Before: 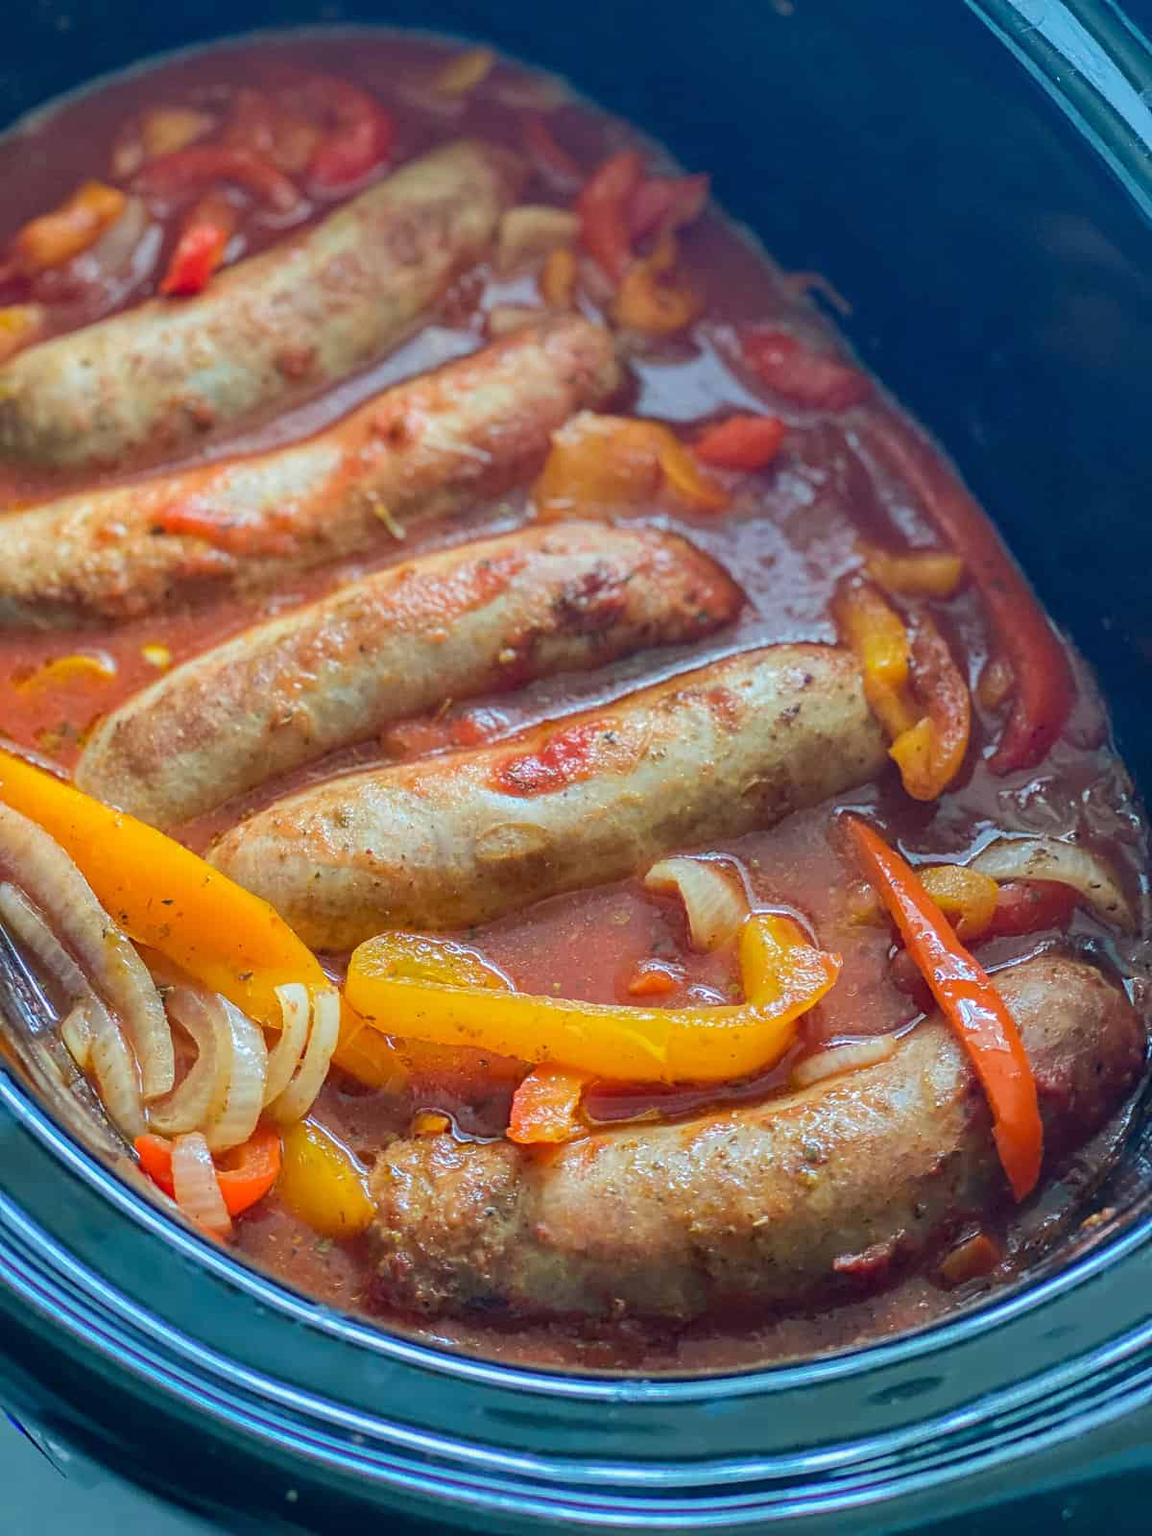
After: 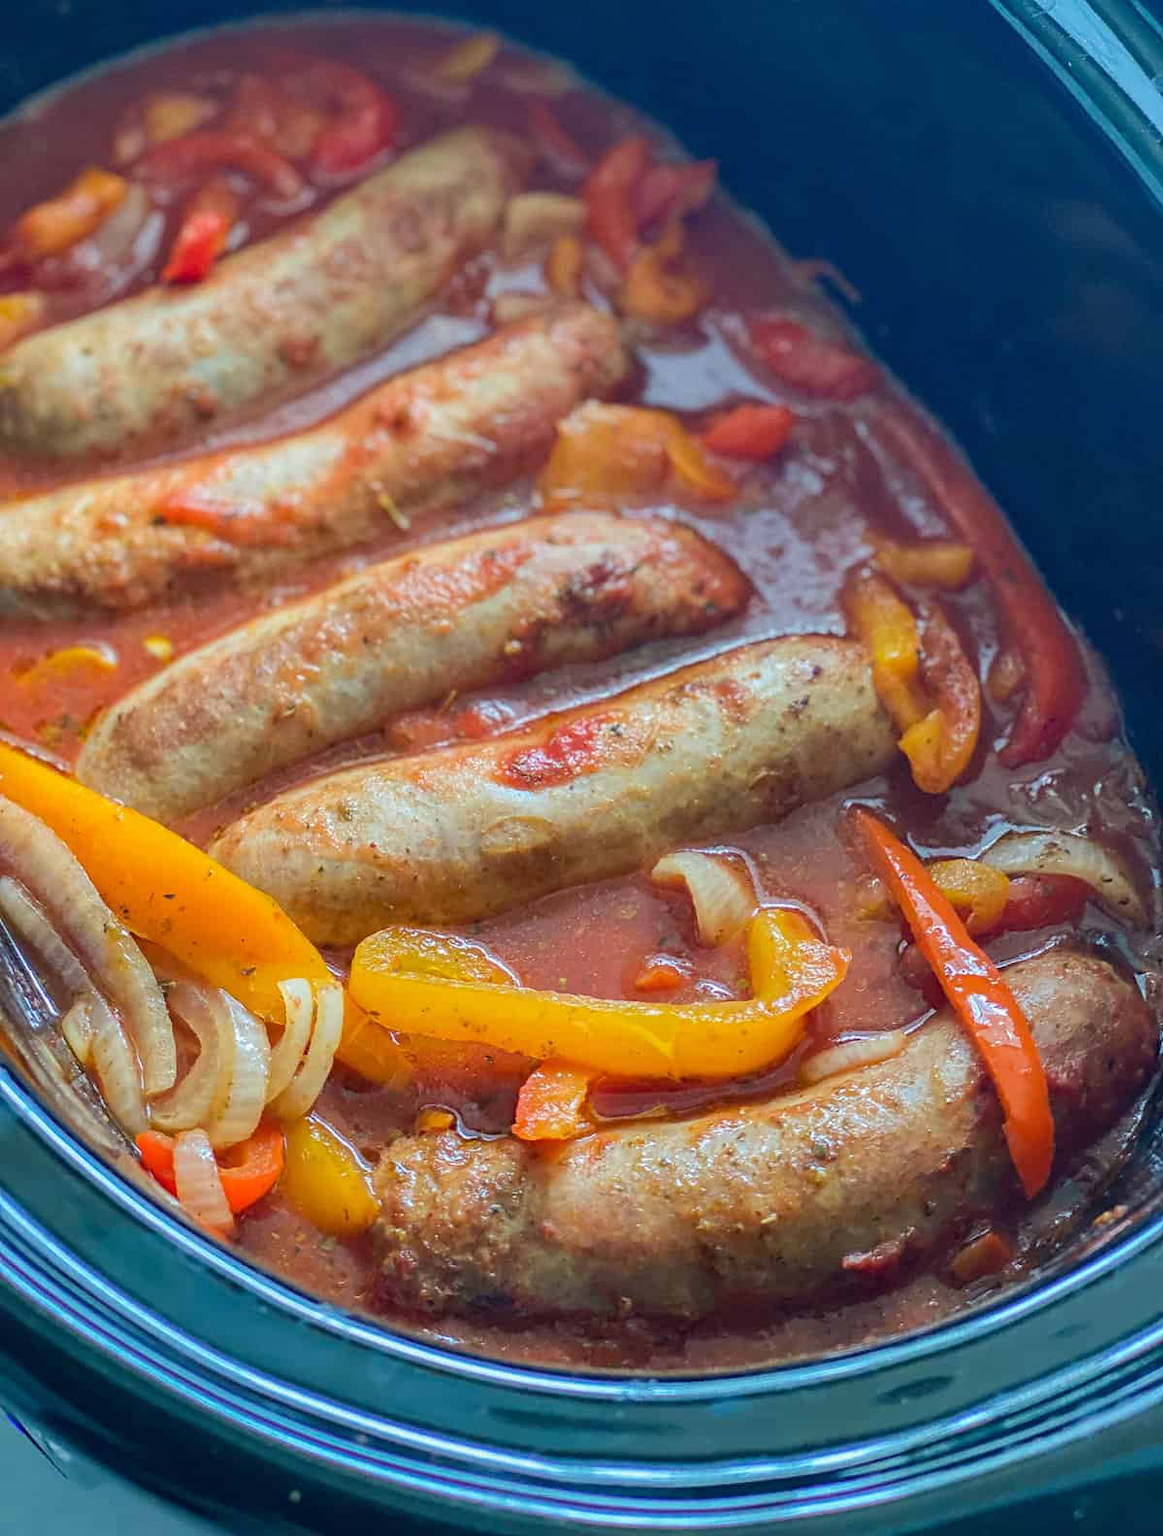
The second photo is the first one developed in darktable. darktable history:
crop: top 1.049%, right 0.001%
